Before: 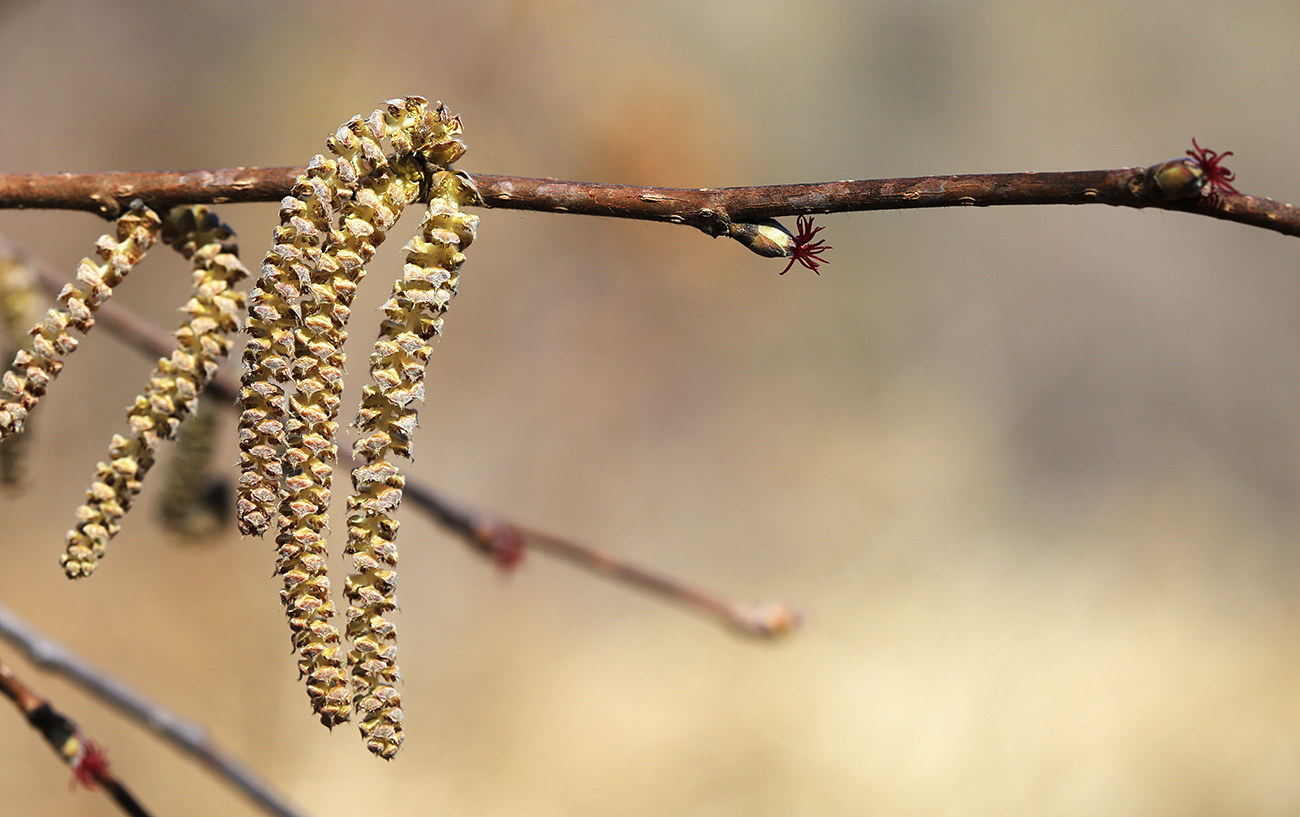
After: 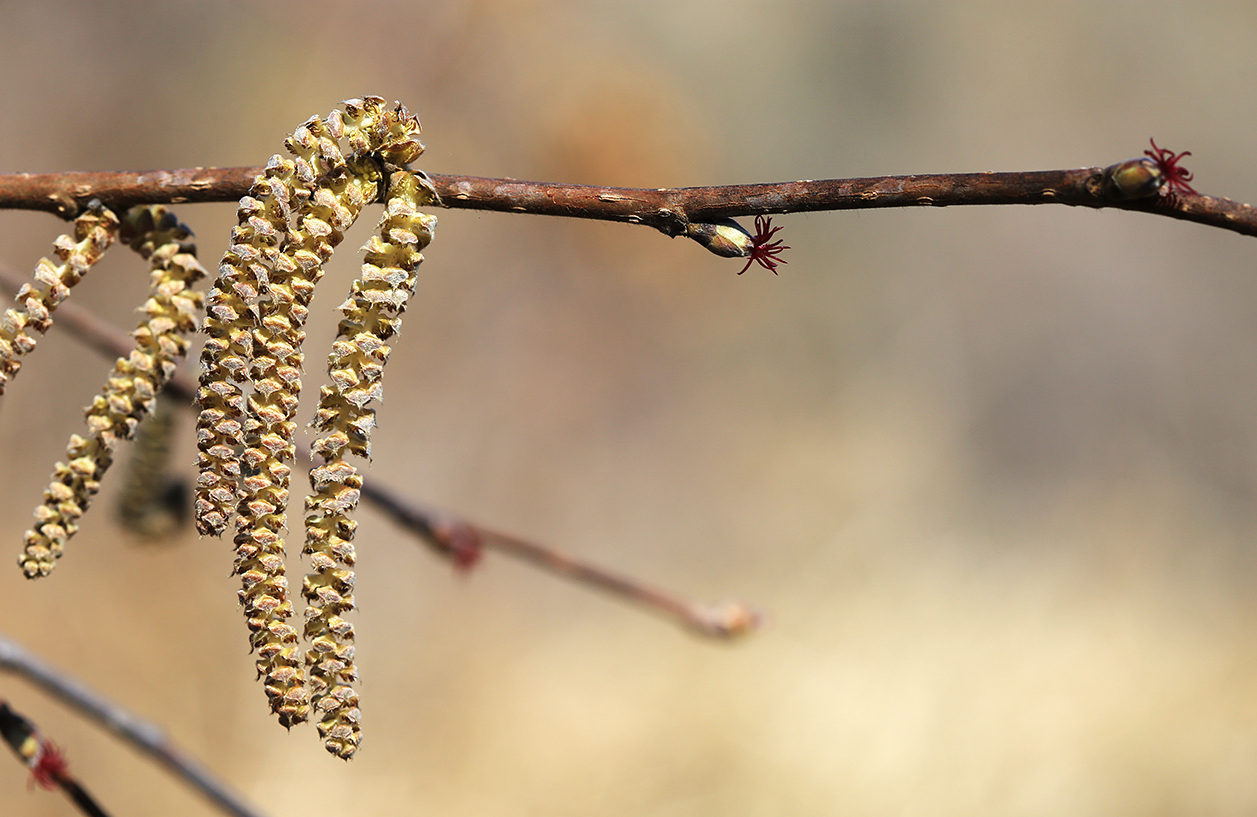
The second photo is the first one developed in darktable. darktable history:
crop and rotate: left 3.238%
white balance: emerald 1
